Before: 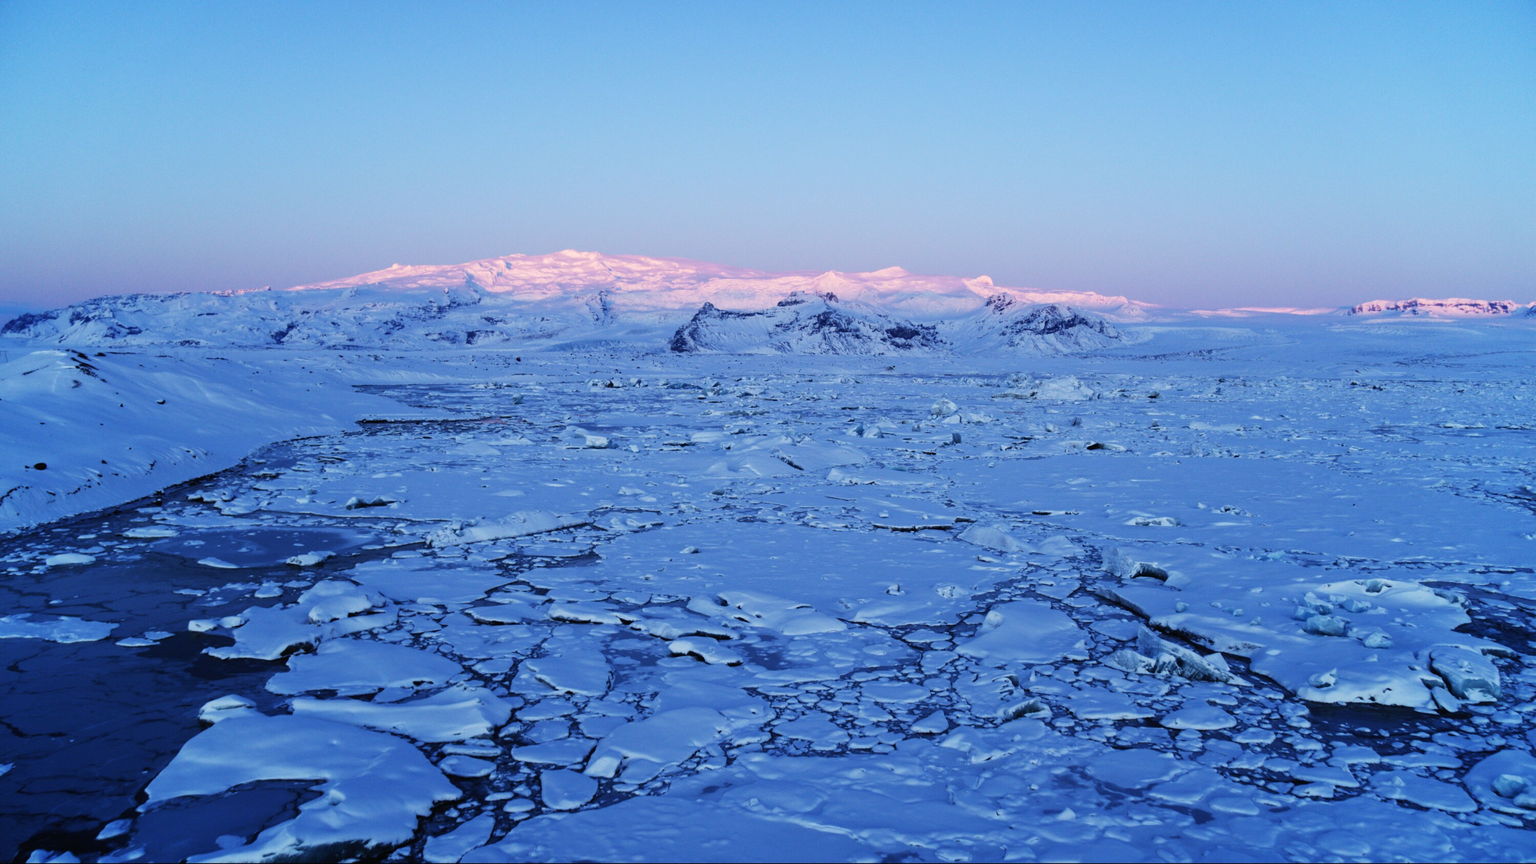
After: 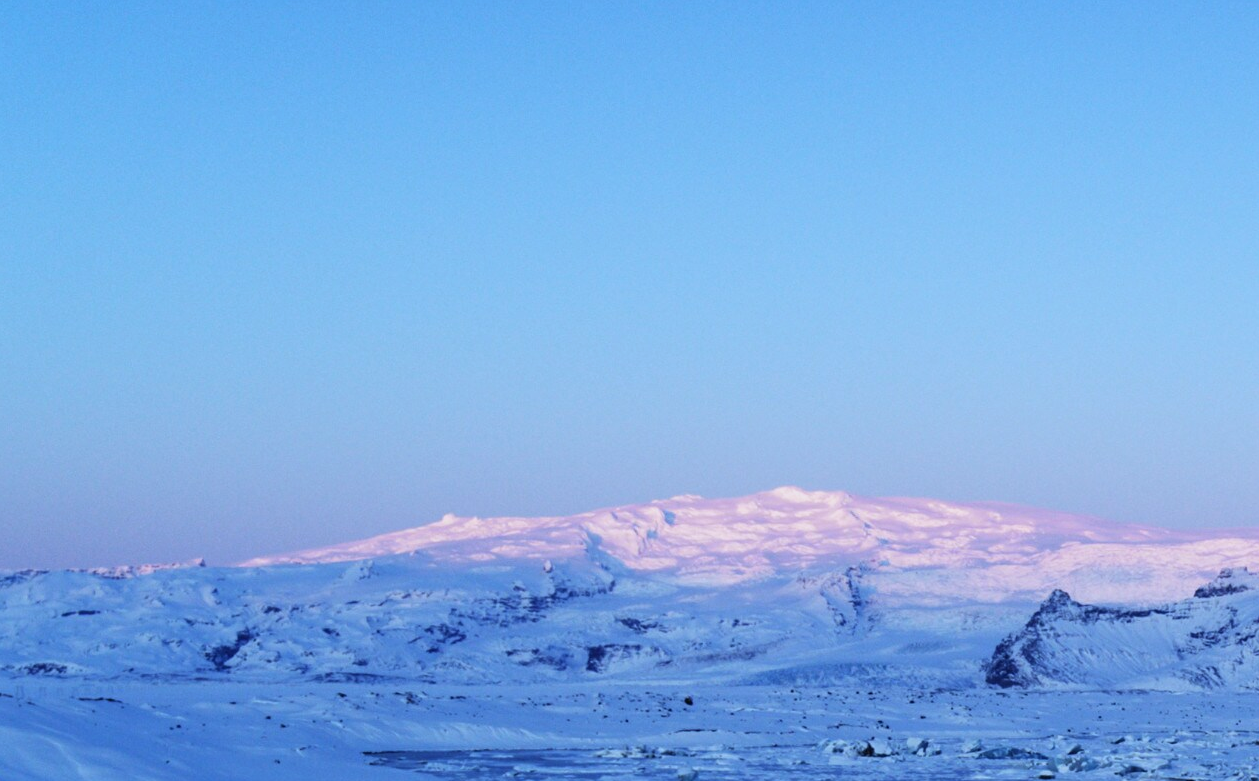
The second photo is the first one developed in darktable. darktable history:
crop and rotate: left 10.817%, top 0.062%, right 47.194%, bottom 53.626%
white balance: red 0.925, blue 1.046
